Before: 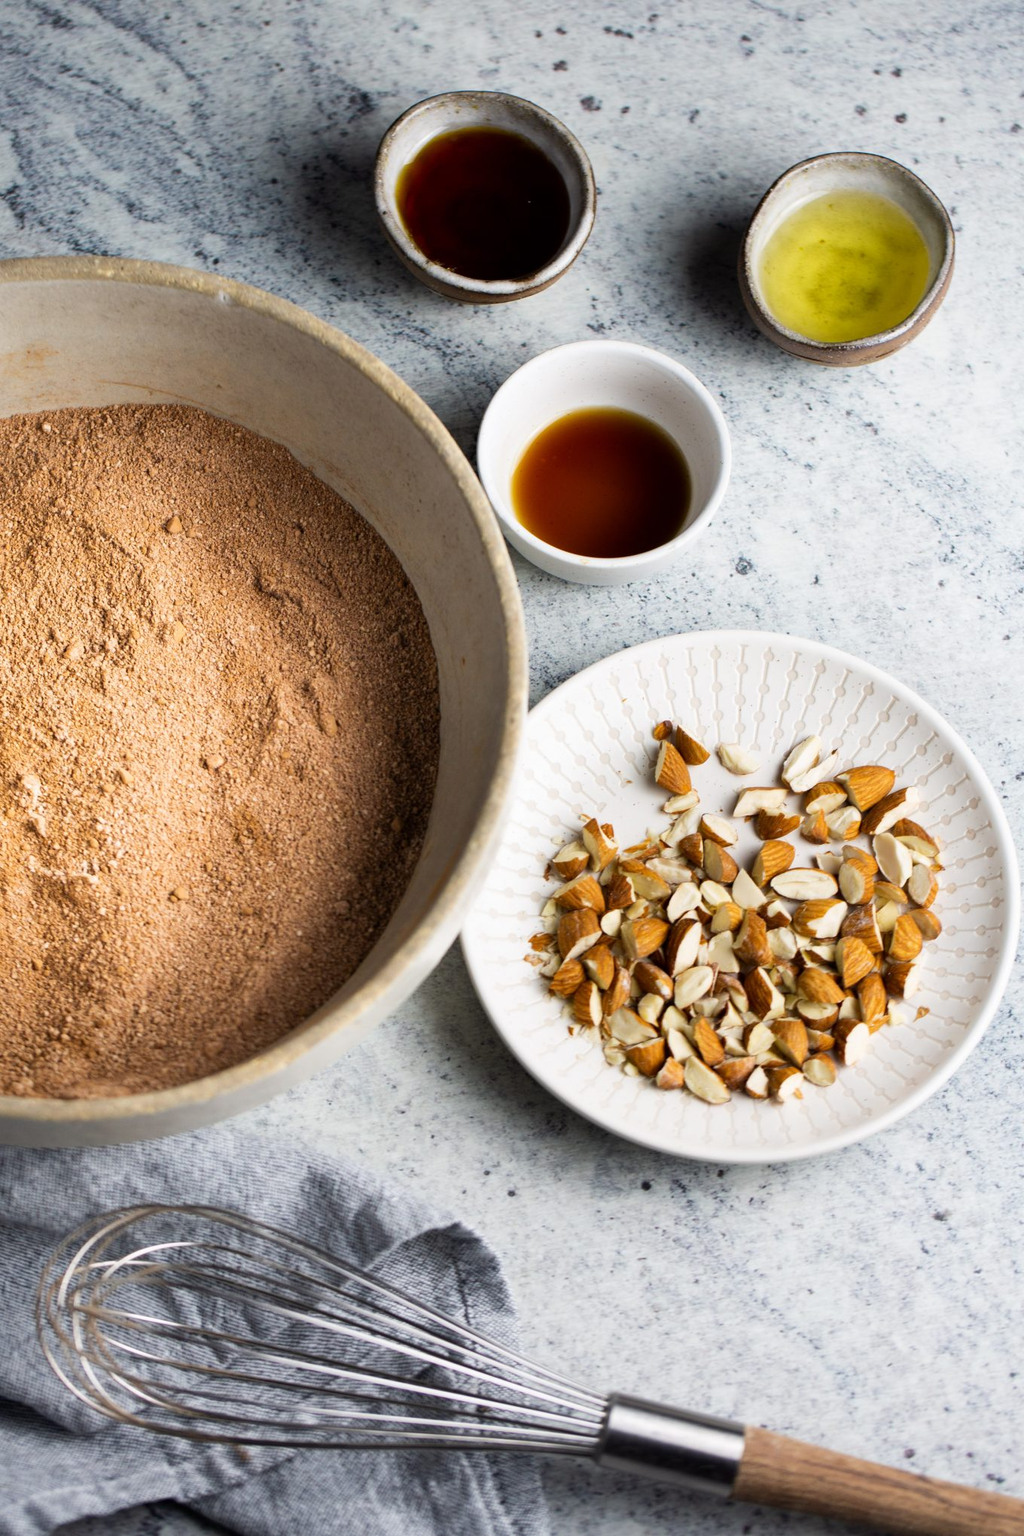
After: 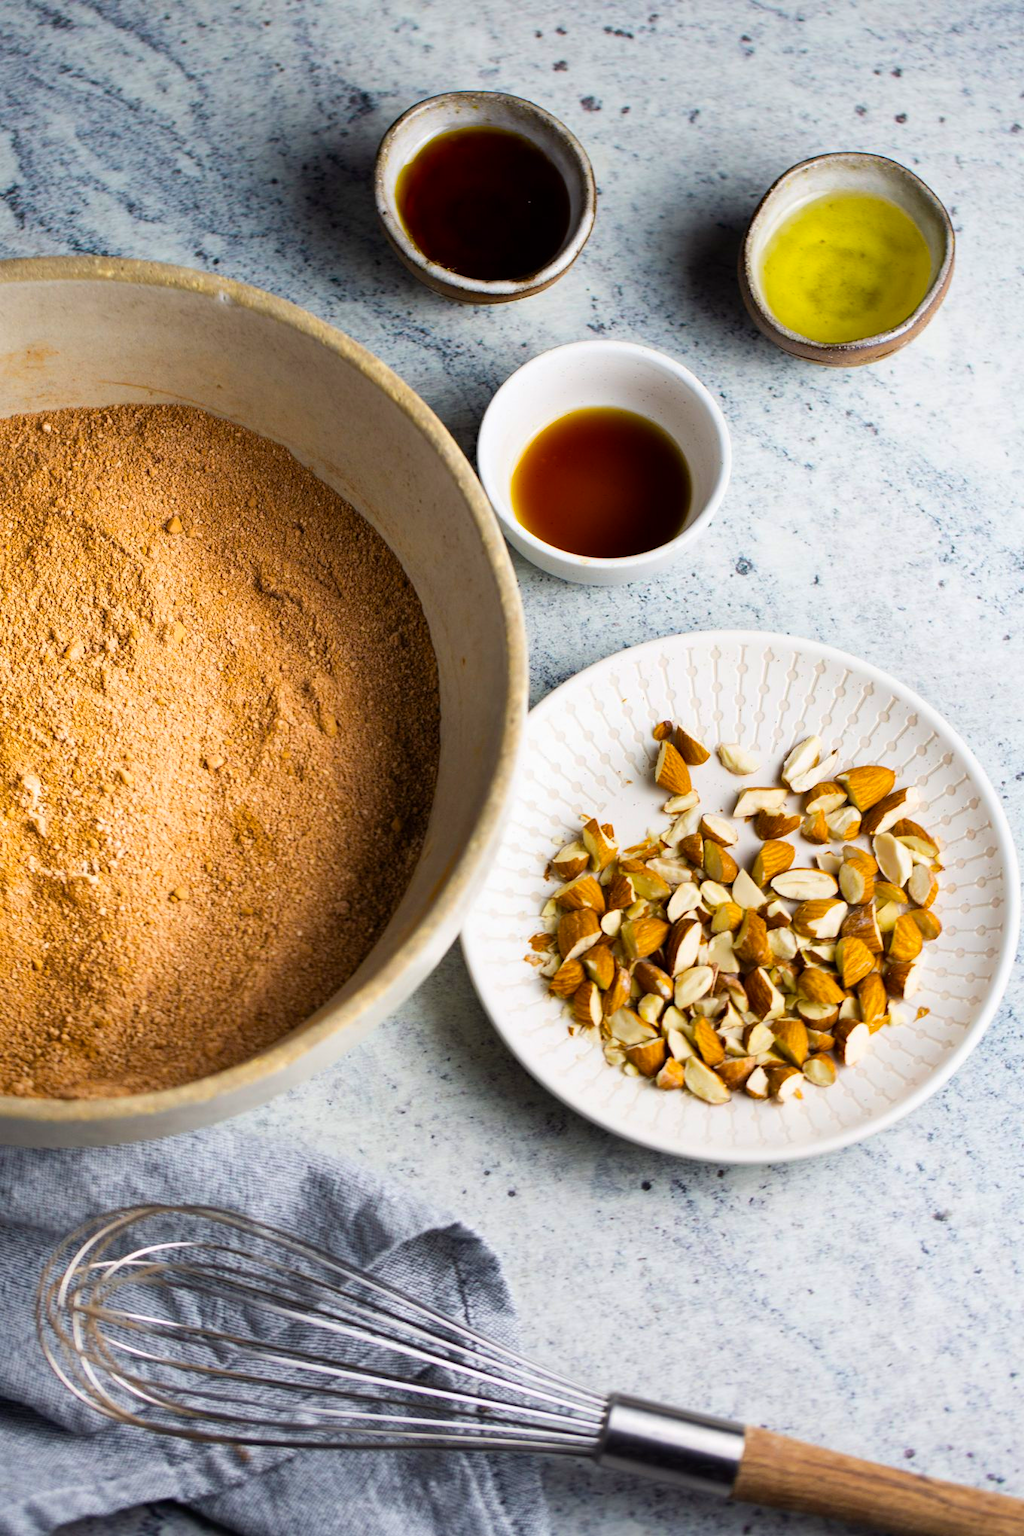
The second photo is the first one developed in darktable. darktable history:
tone equalizer: on, module defaults
color balance rgb: linear chroma grading › global chroma 13.3%, global vibrance 41.49%
